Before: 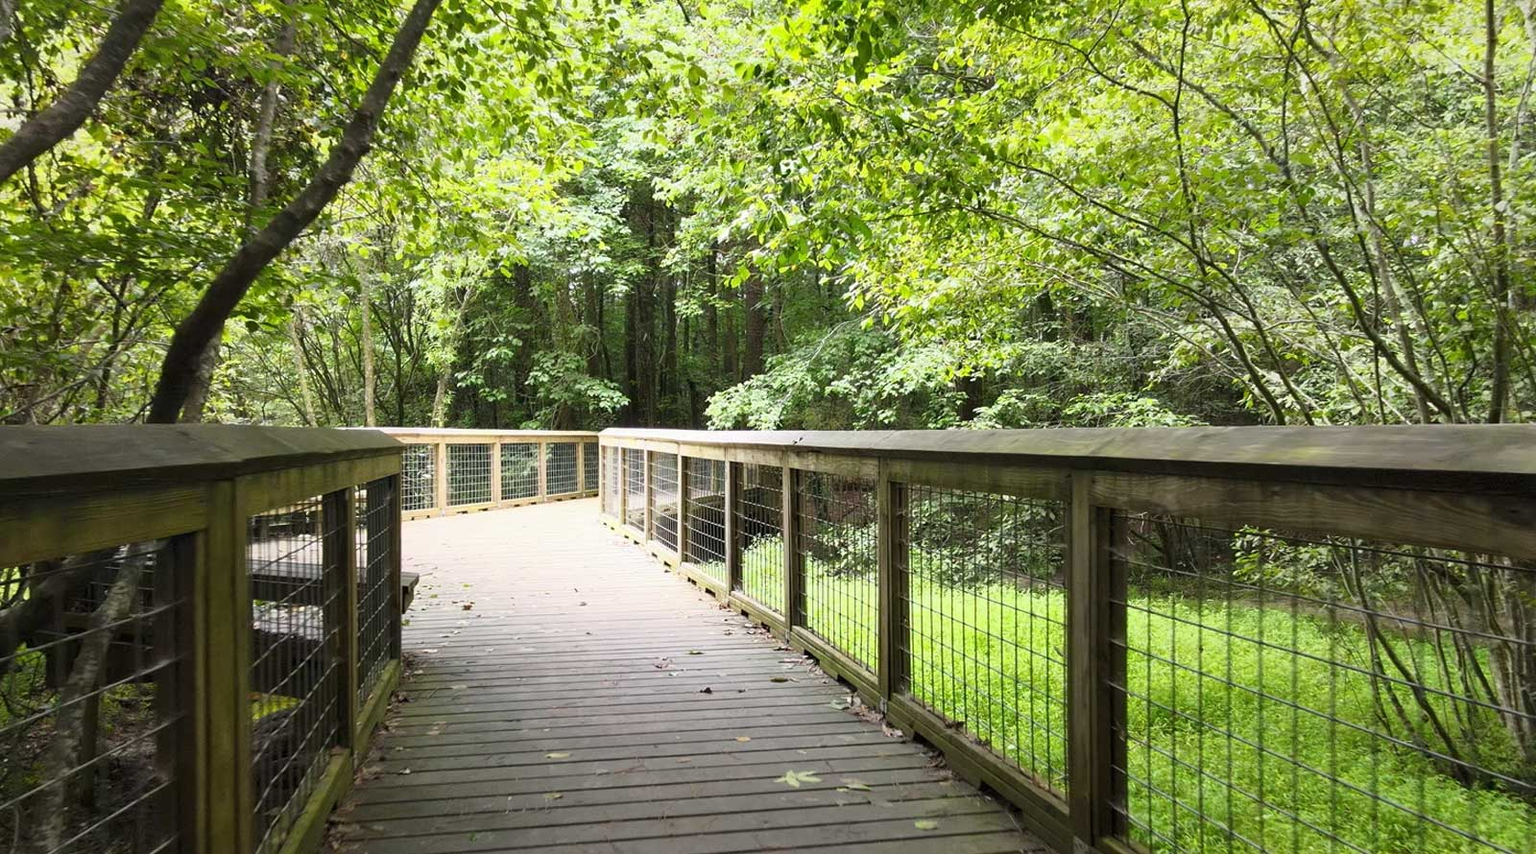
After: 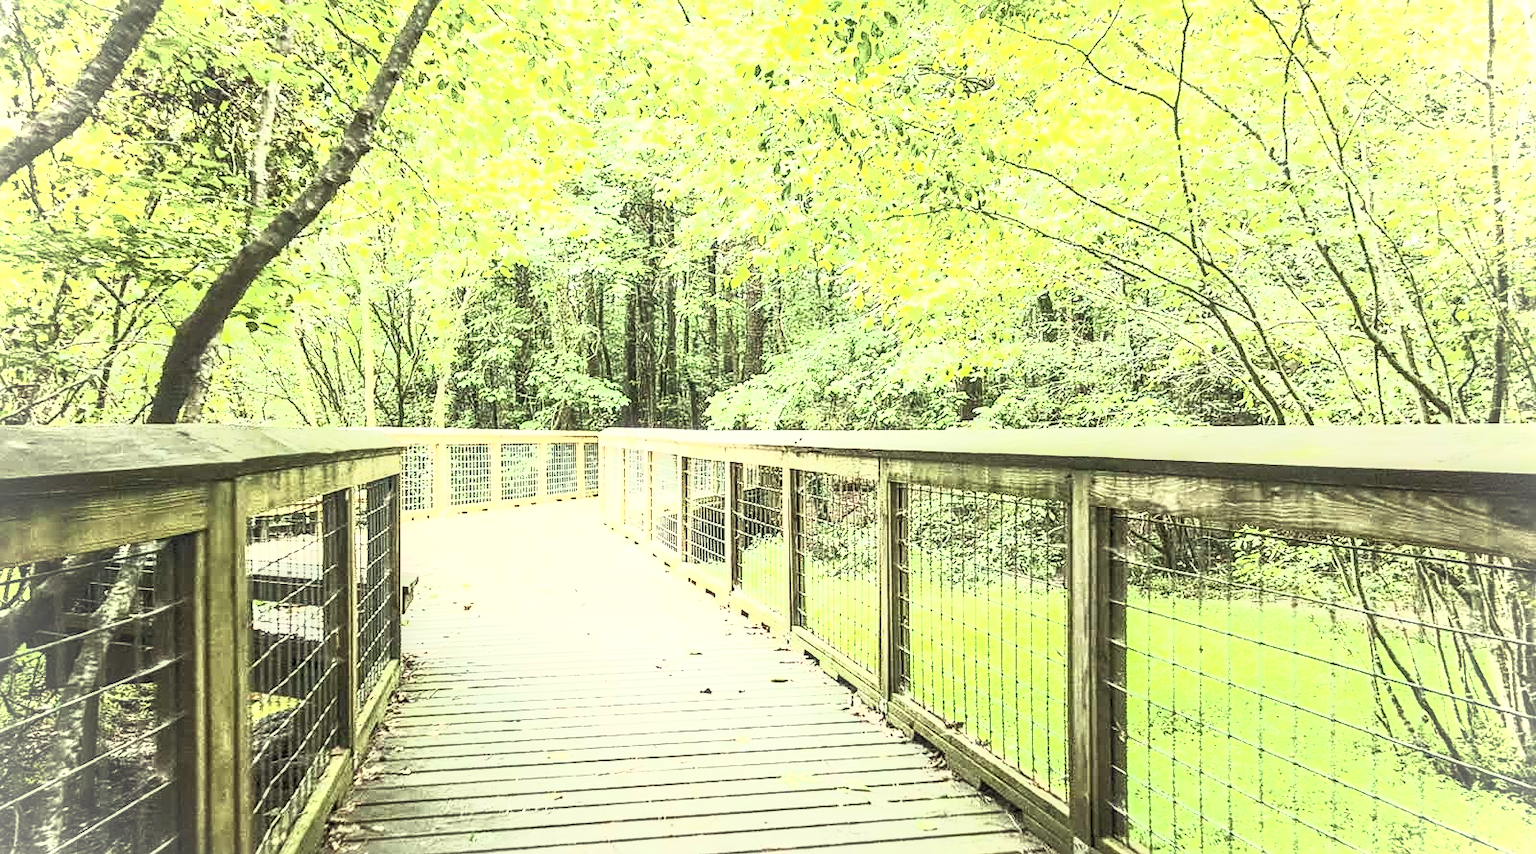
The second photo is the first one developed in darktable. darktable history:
sharpen: amount 0.534
velvia: on, module defaults
tone curve: curves: ch0 [(0, 0) (0.003, 0.002) (0.011, 0.01) (0.025, 0.022) (0.044, 0.039) (0.069, 0.061) (0.1, 0.088) (0.136, 0.126) (0.177, 0.167) (0.224, 0.211) (0.277, 0.27) (0.335, 0.335) (0.399, 0.407) (0.468, 0.485) (0.543, 0.569) (0.623, 0.659) (0.709, 0.756) (0.801, 0.851) (0.898, 0.961) (1, 1)], color space Lab, independent channels, preserve colors none
contrast brightness saturation: contrast 0.572, brightness 0.565, saturation -0.333
local contrast: highlights 3%, shadows 3%, detail 133%
color correction: highlights a* -5.74, highlights b* 11.16
vignetting: fall-off radius 63.96%, brightness 0.32, saturation 0.002, dithering 8-bit output, unbound false
exposure: black level correction 0, exposure 1.468 EV, compensate highlight preservation false
